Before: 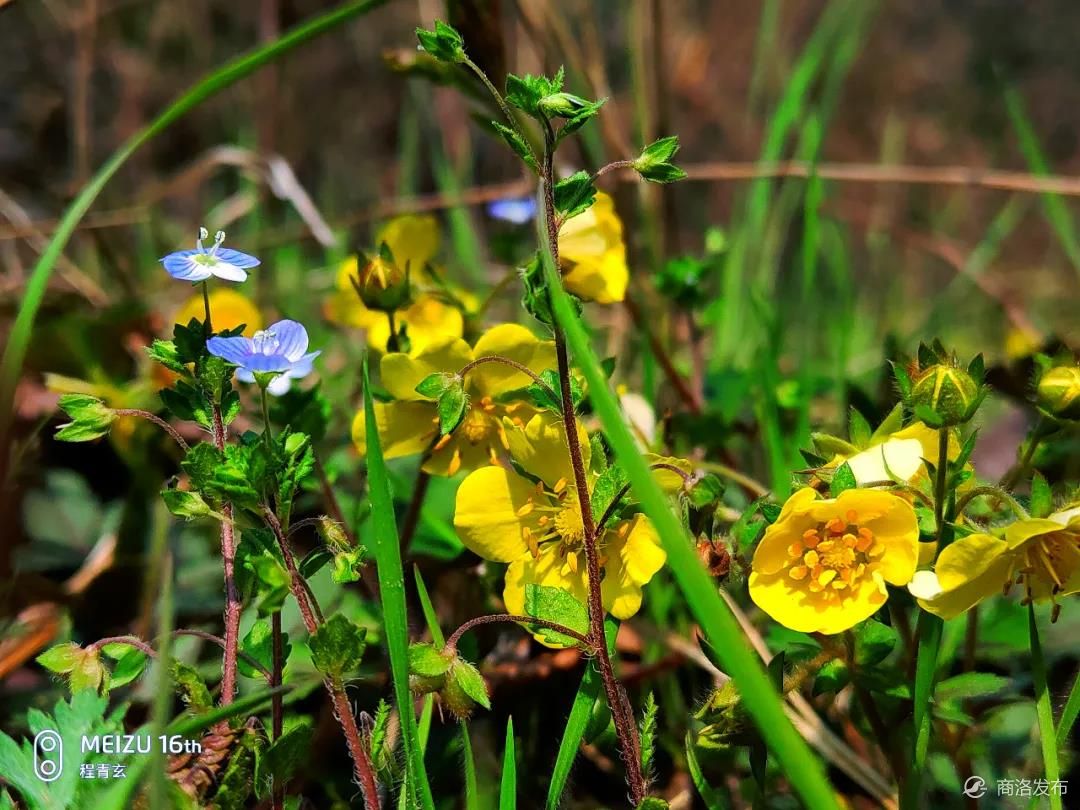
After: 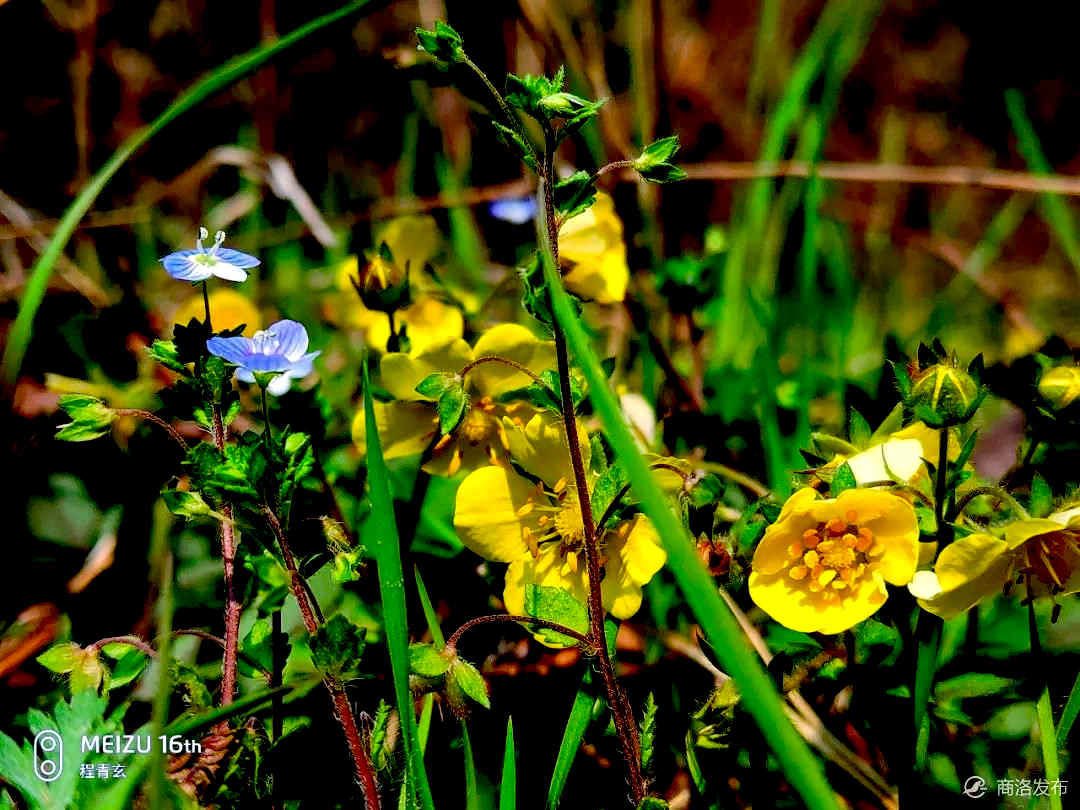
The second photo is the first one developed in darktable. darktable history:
contrast equalizer: y [[0.586, 0.584, 0.576, 0.565, 0.552, 0.539], [0.5 ×6], [0.97, 0.959, 0.919, 0.859, 0.789, 0.717], [0 ×6], [0 ×6]], mix 0.359
exposure: black level correction 0.048, exposure 0.012 EV, compensate highlight preservation false
